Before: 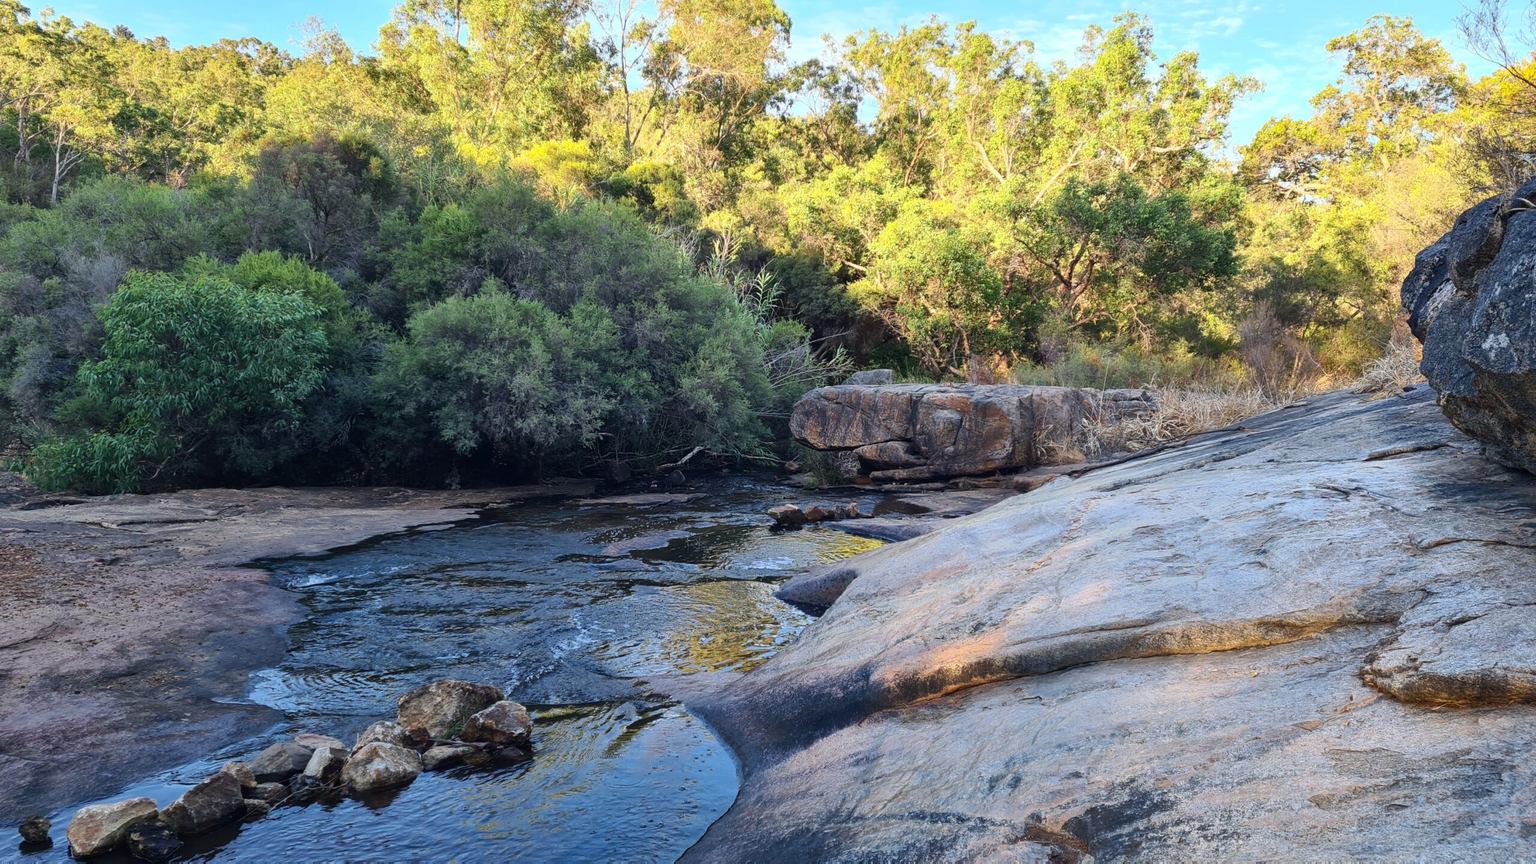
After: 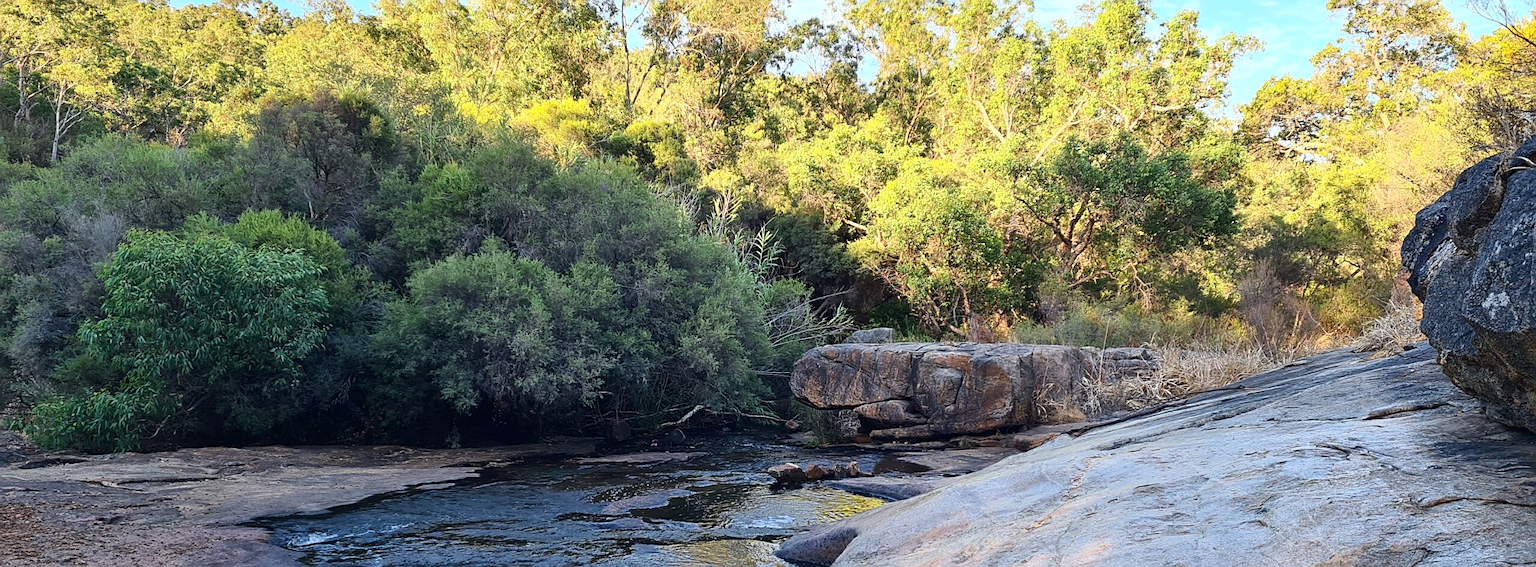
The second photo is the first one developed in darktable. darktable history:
crop and rotate: top 4.848%, bottom 29.503%
sharpen: on, module defaults
shadows and highlights: shadows -30, highlights 30
